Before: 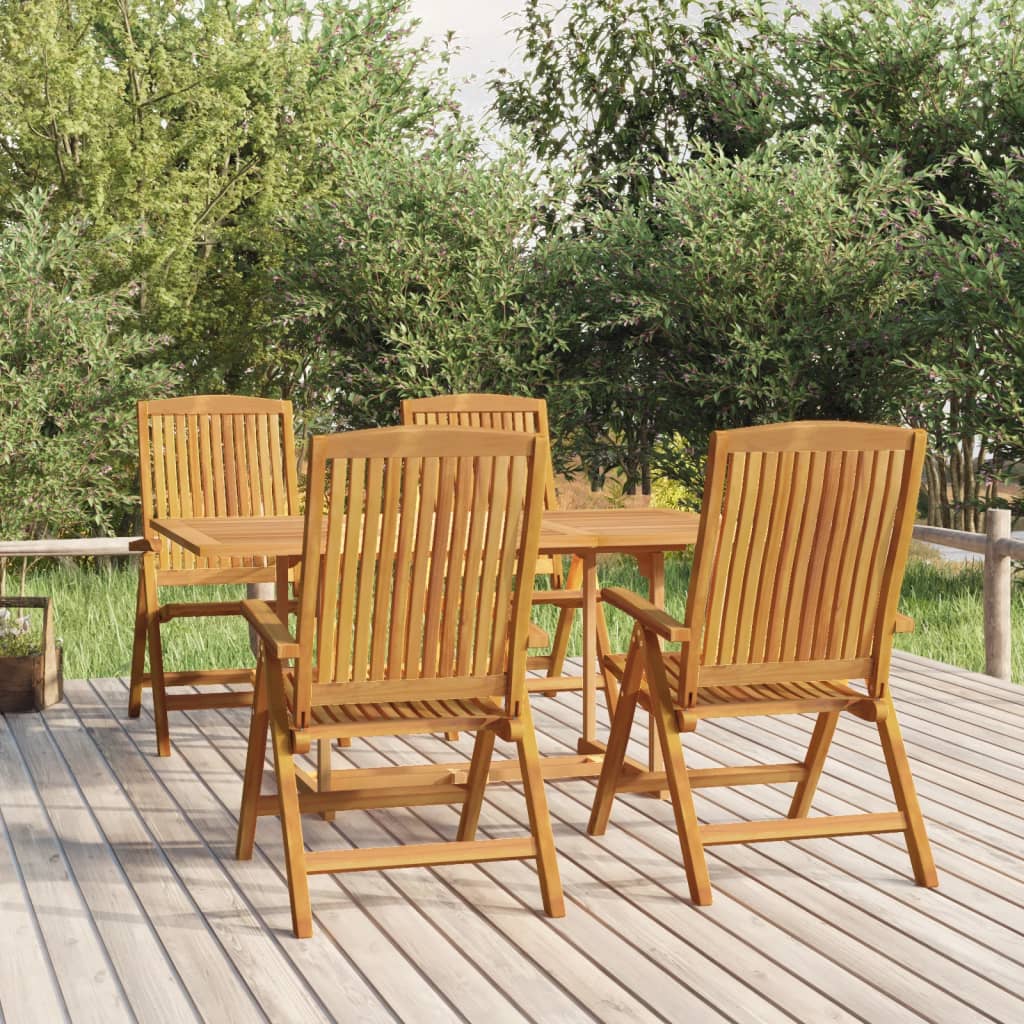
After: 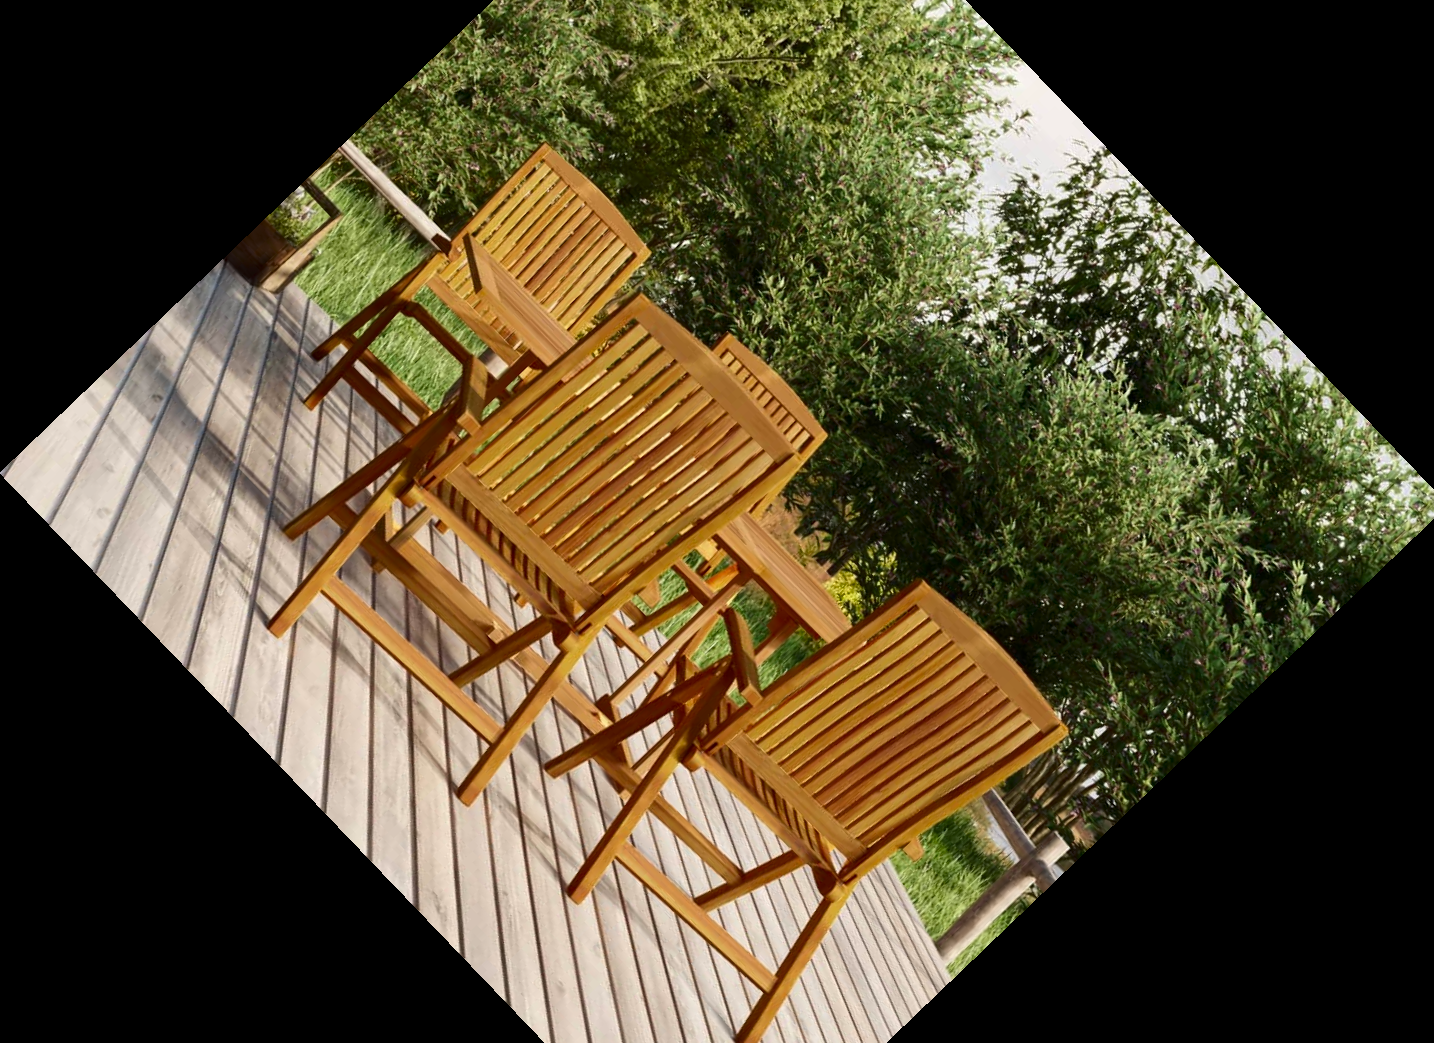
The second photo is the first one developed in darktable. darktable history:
crop and rotate: angle -46.26°, top 16.234%, right 0.912%, bottom 11.704%
contrast brightness saturation: contrast 0.13, brightness -0.24, saturation 0.14
